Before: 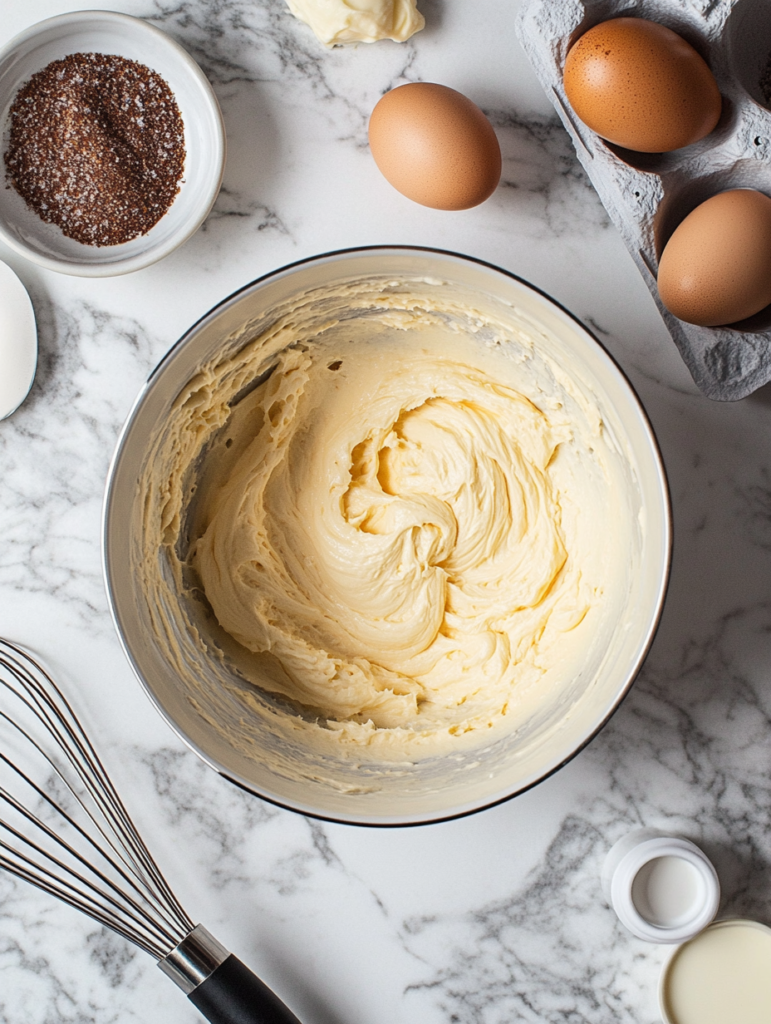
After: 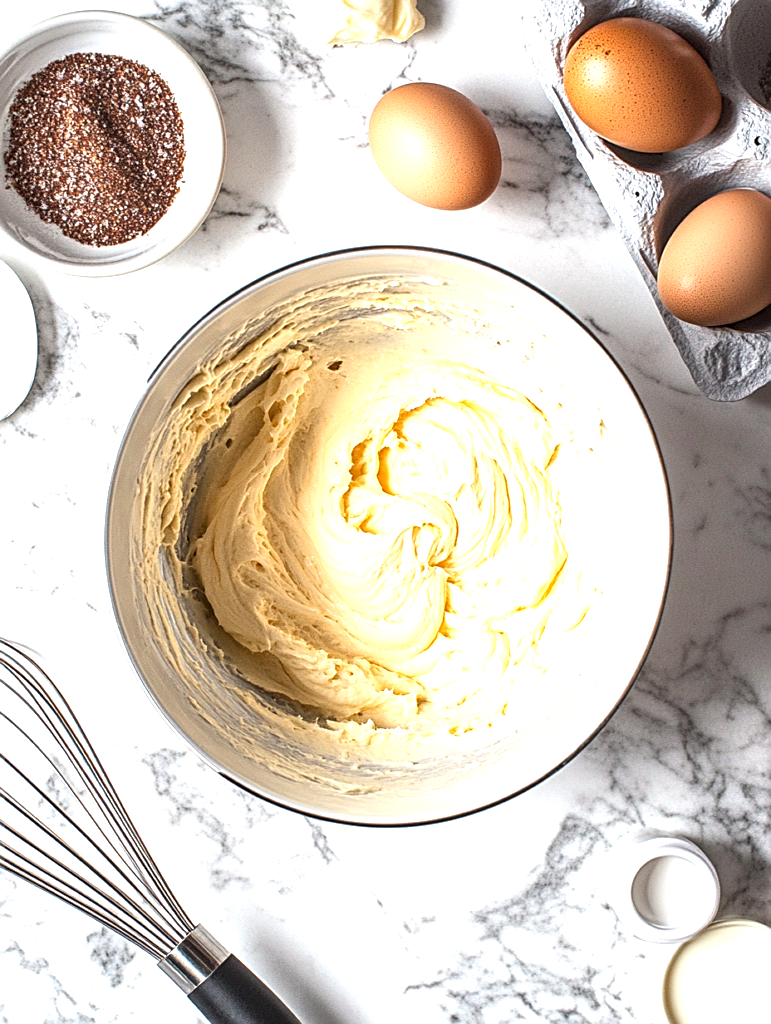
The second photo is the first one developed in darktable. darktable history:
exposure: black level correction 0, exposure 0.95 EV, compensate exposure bias true, compensate highlight preservation false
local contrast: on, module defaults
sharpen: on, module defaults
